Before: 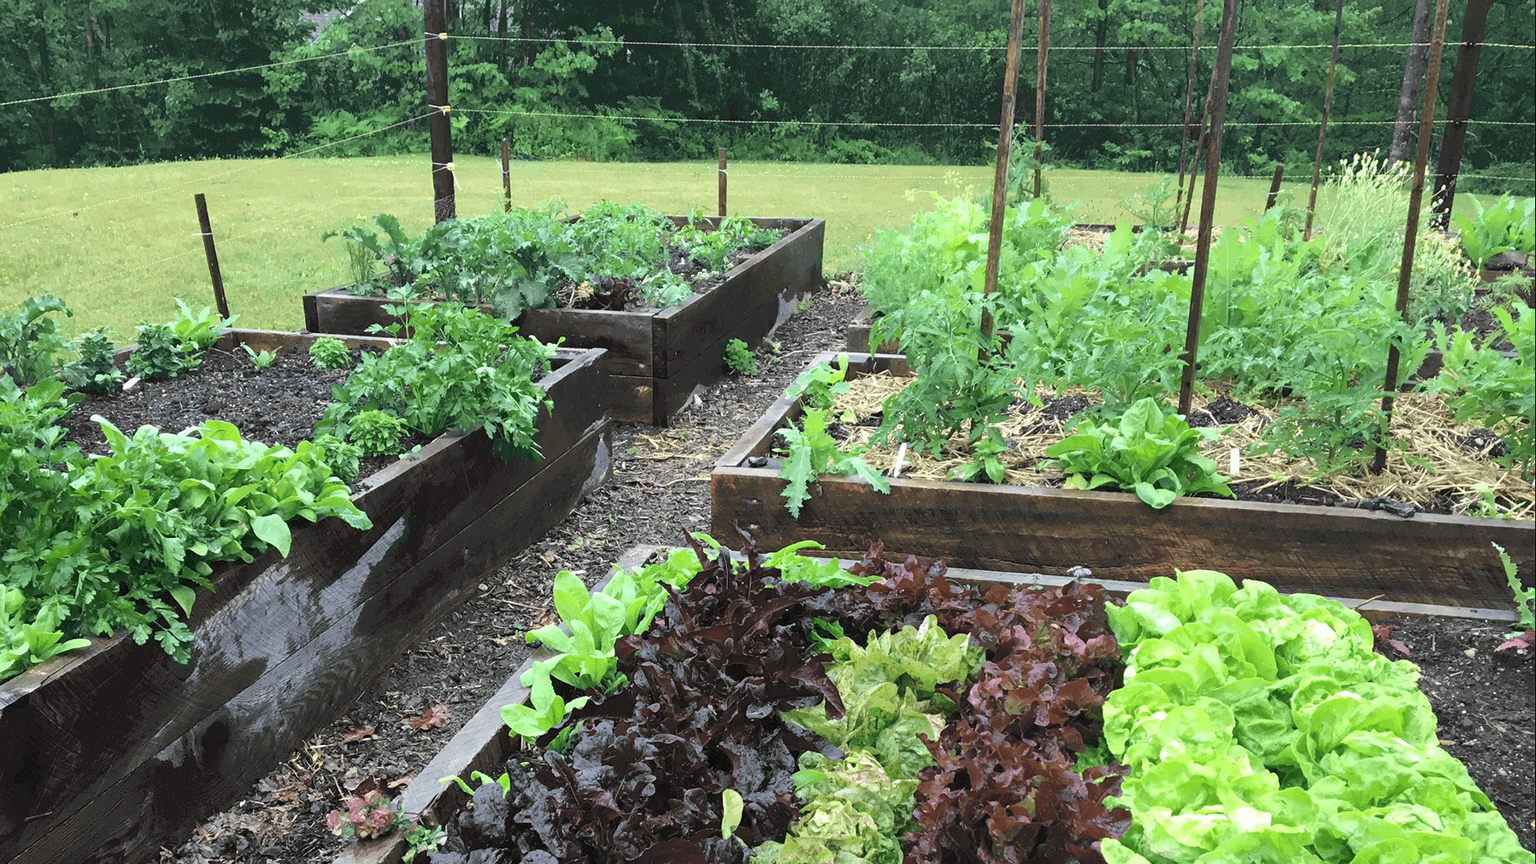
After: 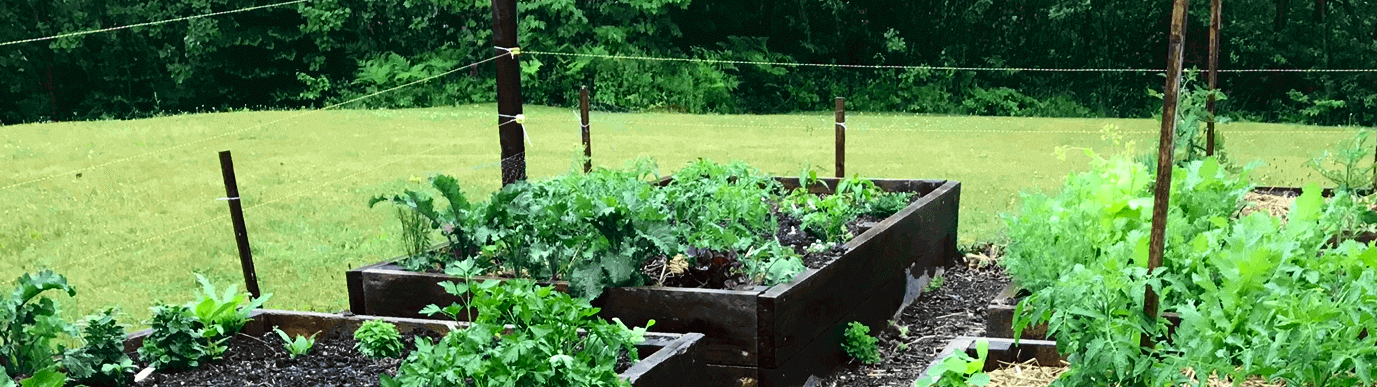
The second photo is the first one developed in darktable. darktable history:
contrast brightness saturation: contrast 0.22, brightness -0.19, saturation 0.24
crop: left 0.579%, top 7.627%, right 23.167%, bottom 54.275%
